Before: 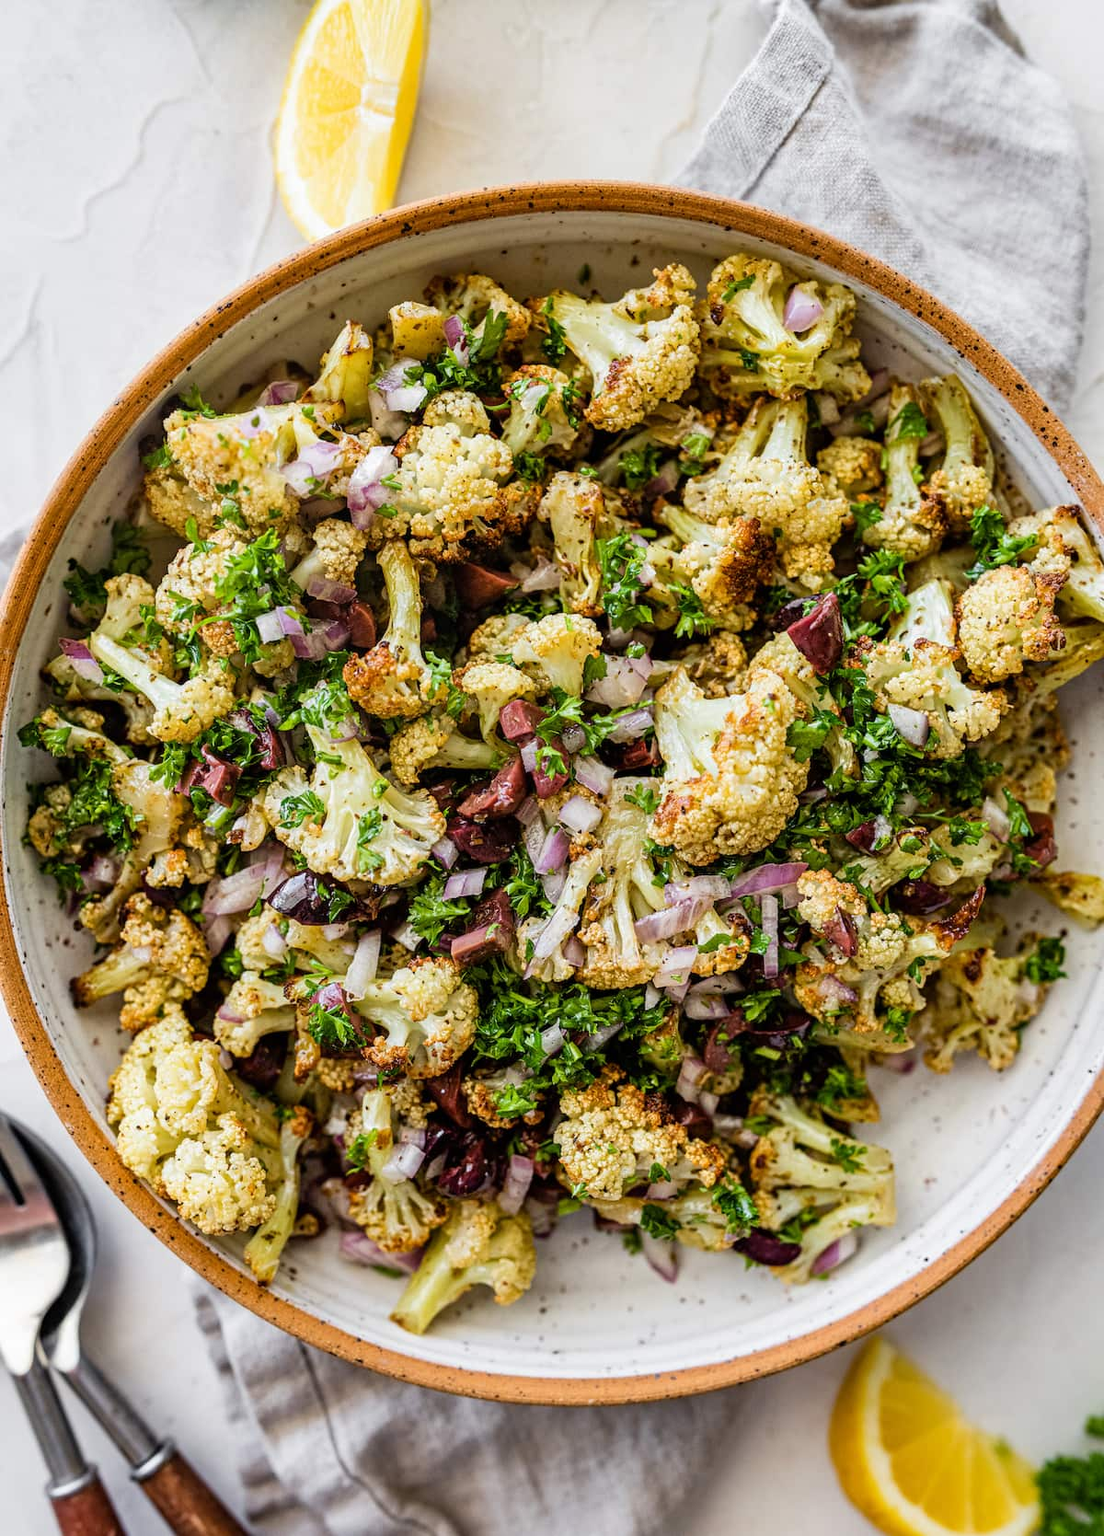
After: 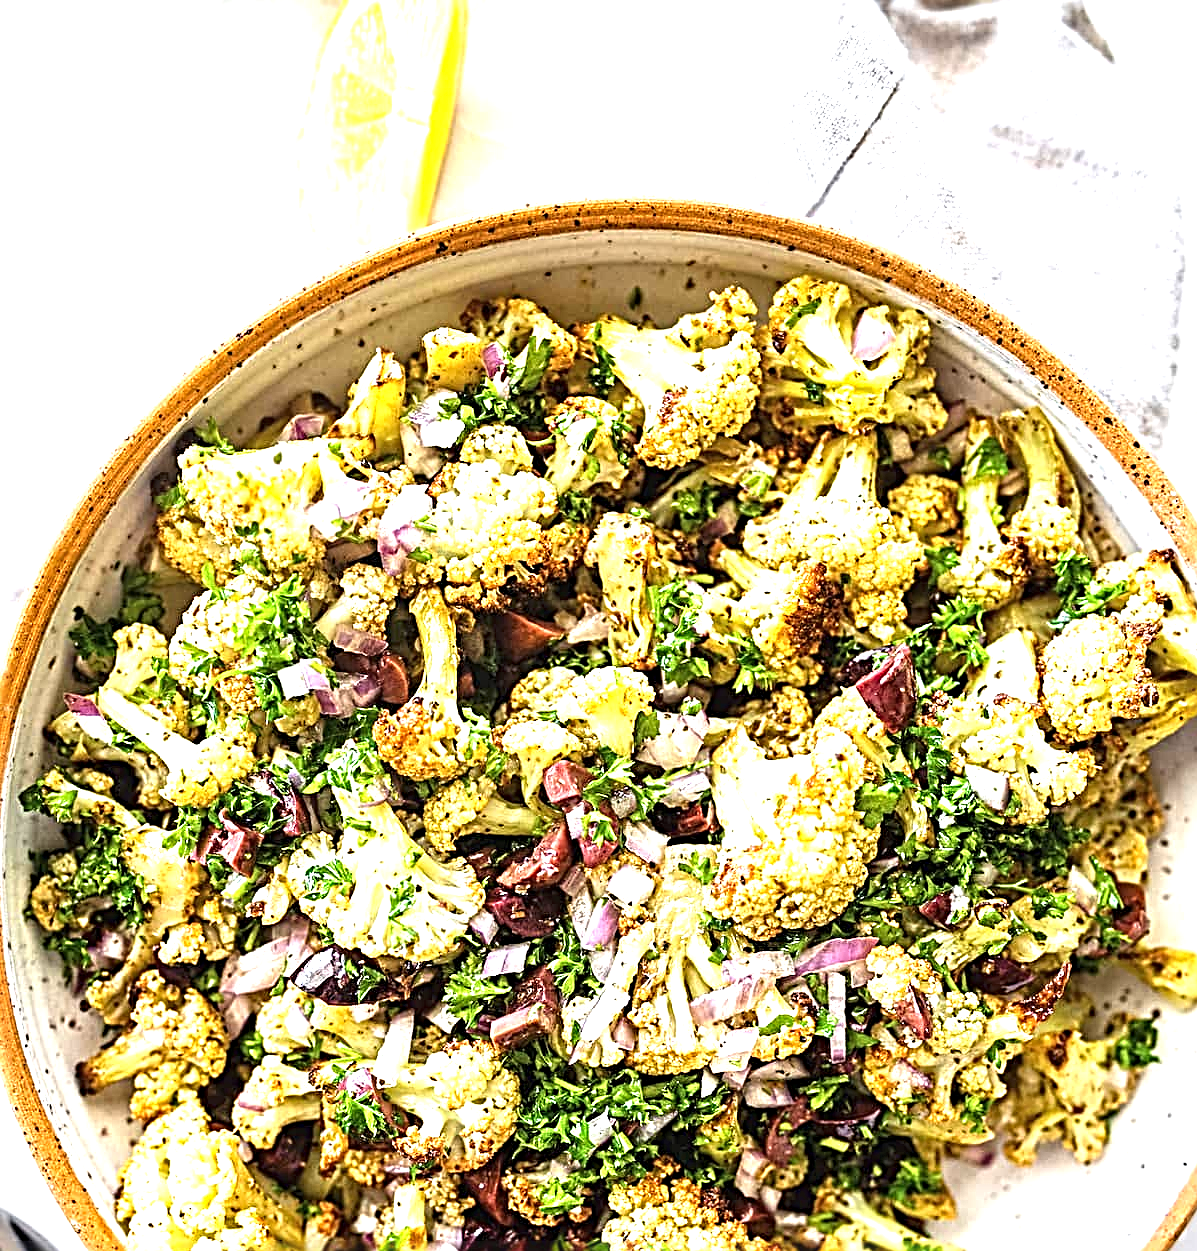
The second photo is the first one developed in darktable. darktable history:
crop: bottom 24.988%
exposure: black level correction -0.002, exposure 1.339 EV, compensate highlight preservation false
sharpen: radius 3.716, amount 0.924
